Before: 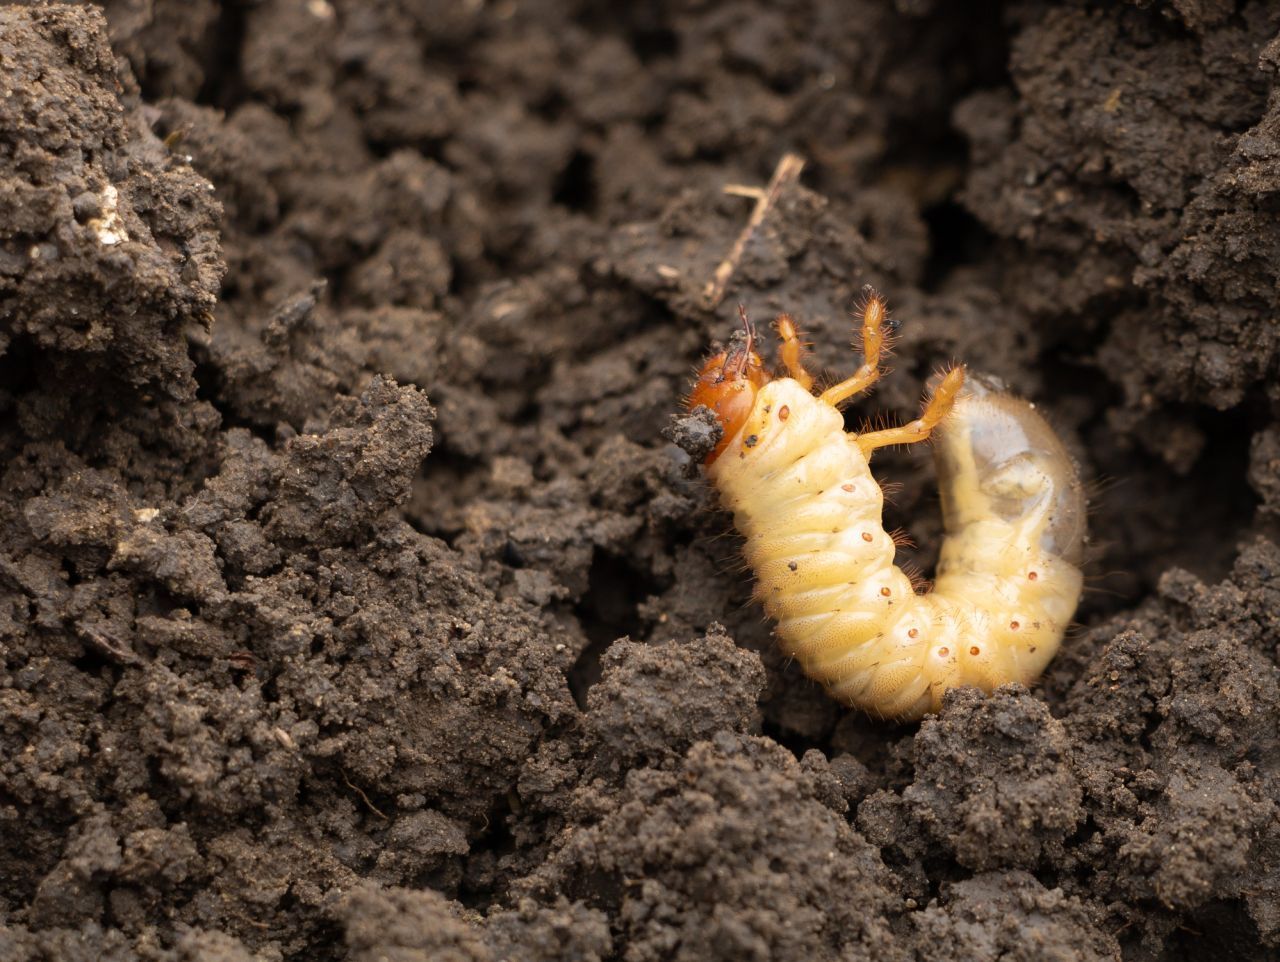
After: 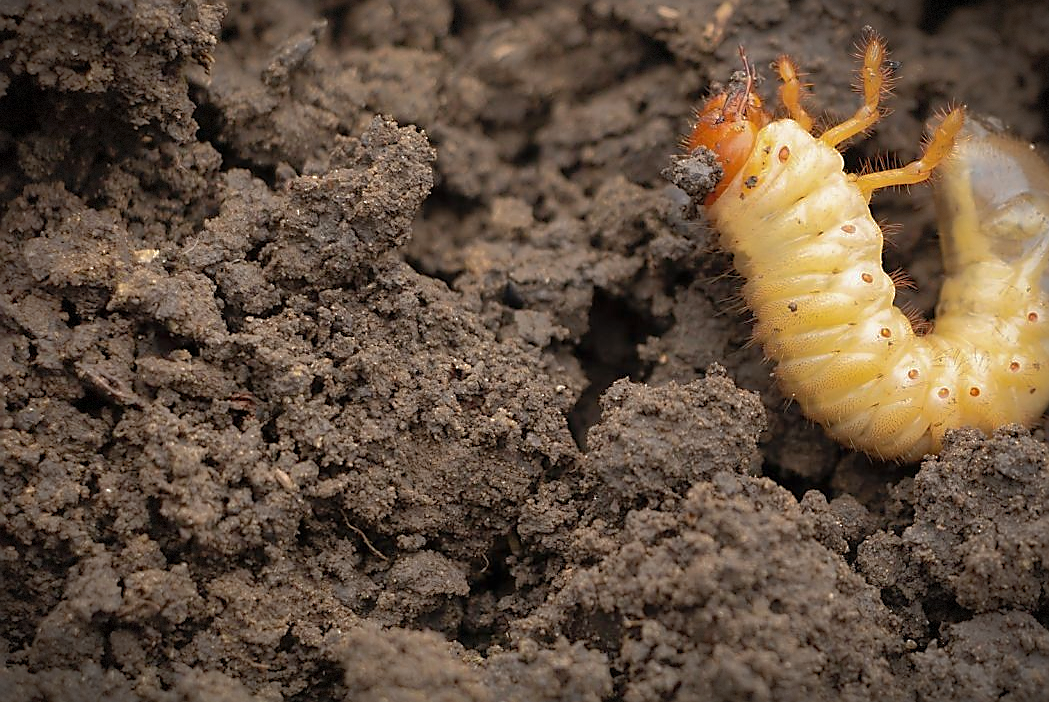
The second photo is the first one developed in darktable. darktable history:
vignetting: fall-off start 81.86%, fall-off radius 61.89%, brightness -0.588, saturation -0.109, automatic ratio true, width/height ratio 1.413, dithering 8-bit output, unbound false
crop: top 26.997%, right 18.014%
shadows and highlights: shadows 59.78, highlights -59.74
sharpen: radius 1.351, amount 1.238, threshold 0.846
